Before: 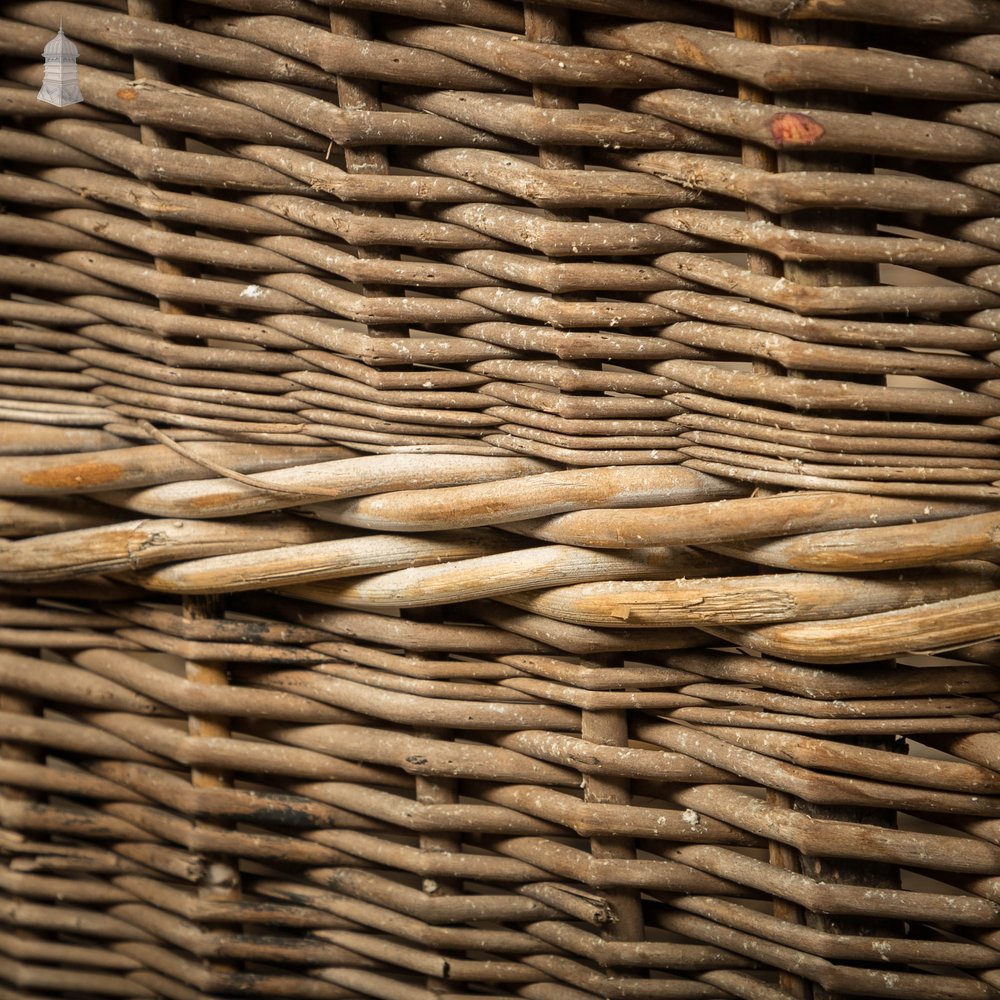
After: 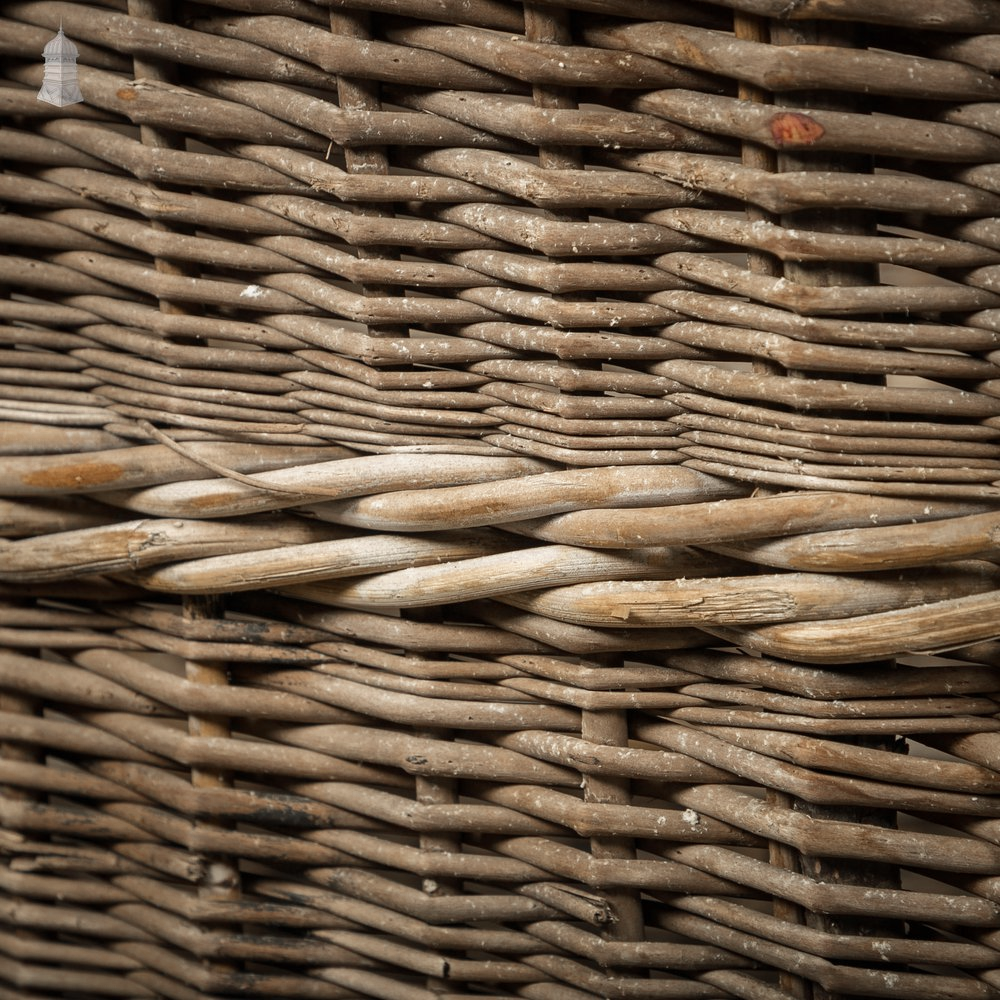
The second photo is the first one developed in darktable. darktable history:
color zones: curves: ch0 [(0, 0.5) (0.125, 0.4) (0.25, 0.5) (0.375, 0.4) (0.5, 0.4) (0.625, 0.35) (0.75, 0.35) (0.875, 0.5)]; ch1 [(0, 0.35) (0.125, 0.45) (0.25, 0.35) (0.375, 0.35) (0.5, 0.35) (0.625, 0.35) (0.75, 0.45) (0.875, 0.35)]; ch2 [(0, 0.6) (0.125, 0.5) (0.25, 0.5) (0.375, 0.6) (0.5, 0.6) (0.625, 0.5) (0.75, 0.5) (0.875, 0.5)], mix 27.56%
